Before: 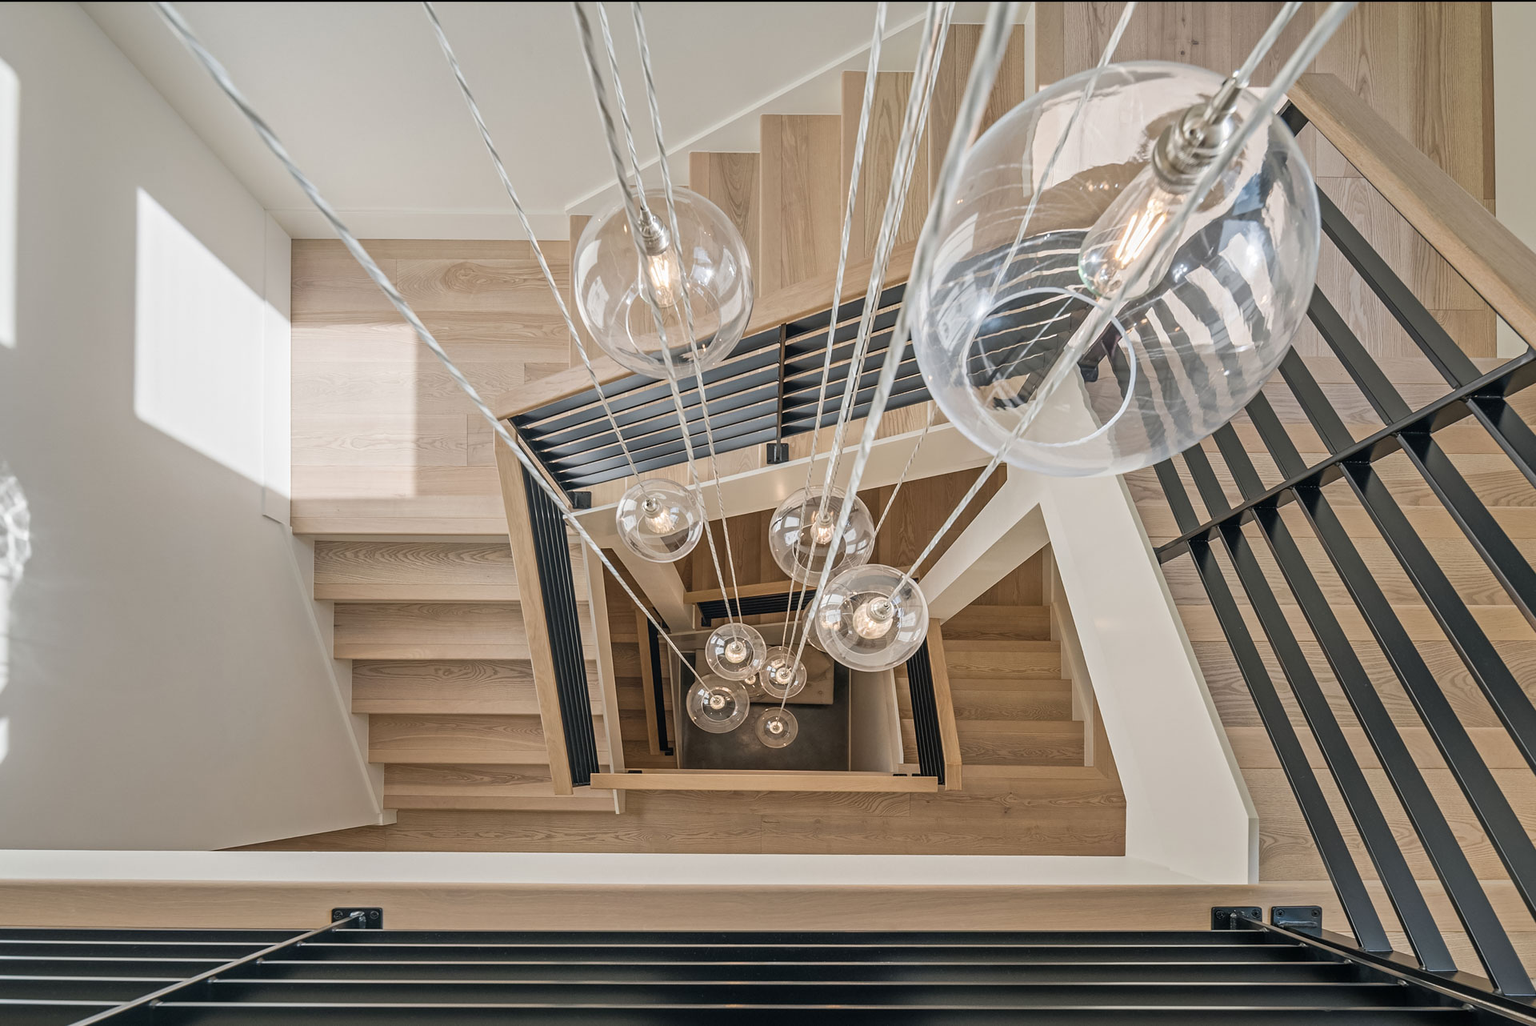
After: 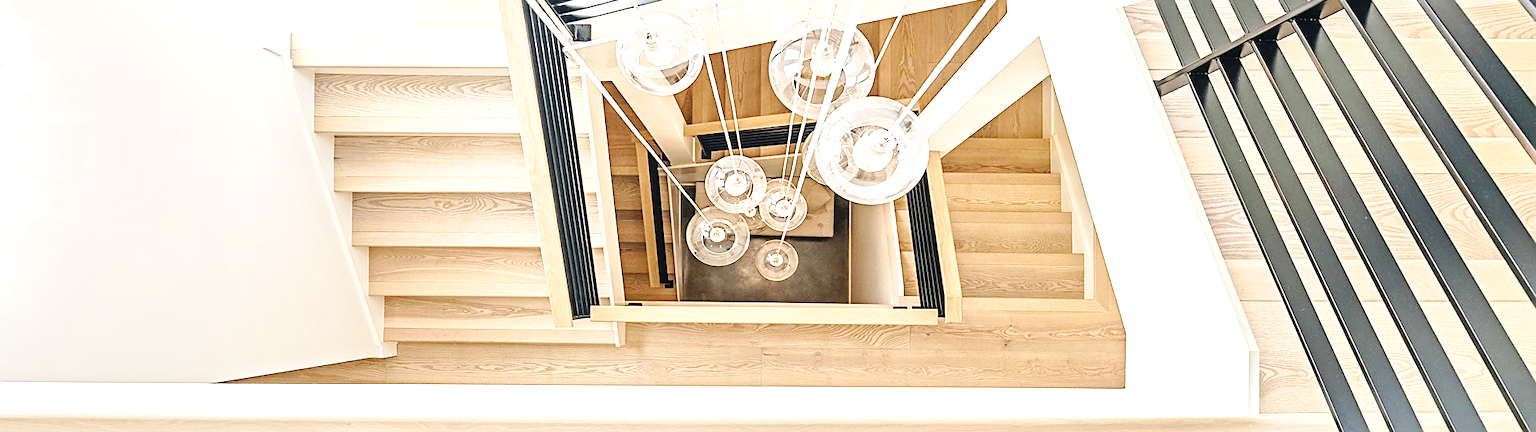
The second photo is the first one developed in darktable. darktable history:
sharpen: on, module defaults
crop: top 45.616%, bottom 12.233%
base curve: curves: ch0 [(0, 0) (0.036, 0.025) (0.121, 0.166) (0.206, 0.329) (0.605, 0.79) (1, 1)], preserve colors none
exposure: black level correction 0, exposure 1.508 EV, compensate highlight preservation false
